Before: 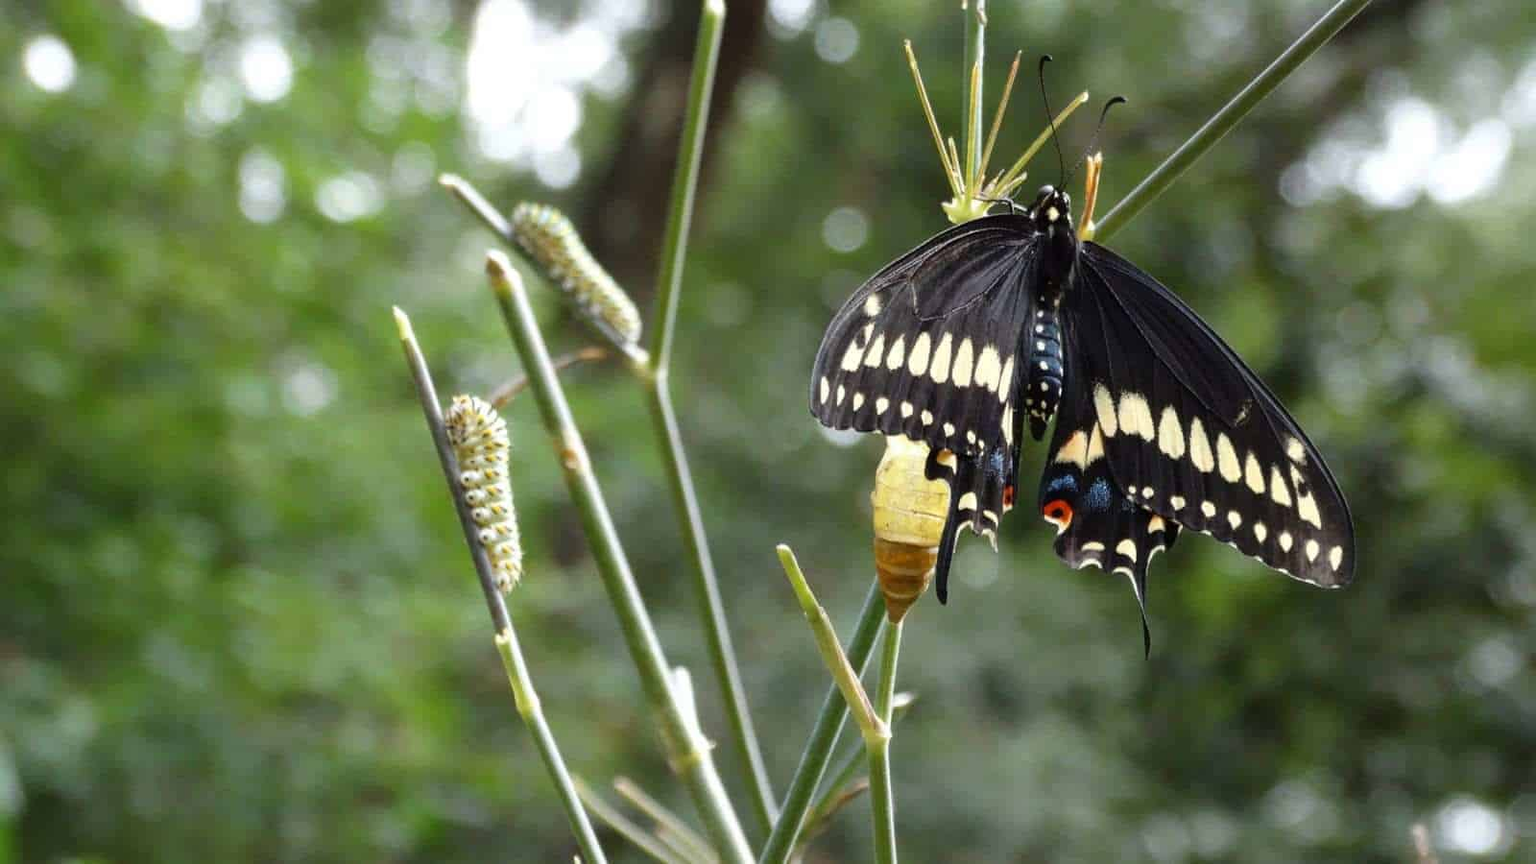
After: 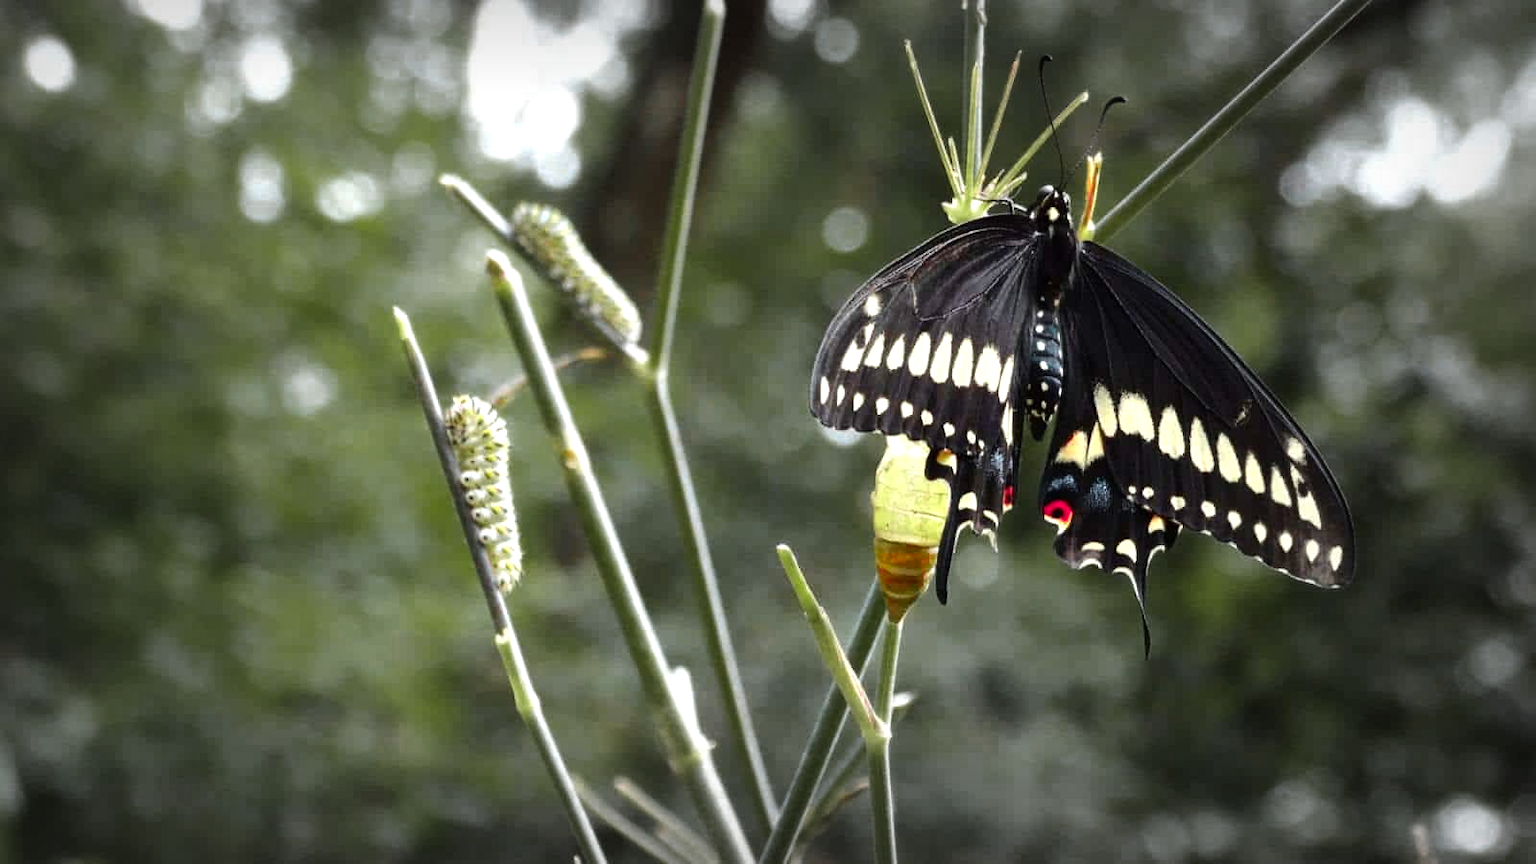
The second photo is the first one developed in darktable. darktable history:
vignetting: fall-off start 52.51%, automatic ratio true, width/height ratio 1.317, shape 0.208, unbound false
color zones: curves: ch0 [(0, 0.533) (0.126, 0.533) (0.234, 0.533) (0.368, 0.357) (0.5, 0.5) (0.625, 0.5) (0.74, 0.637) (0.875, 0.5)]; ch1 [(0.004, 0.708) (0.129, 0.662) (0.25, 0.5) (0.375, 0.331) (0.496, 0.396) (0.625, 0.649) (0.739, 0.26) (0.875, 0.5) (1, 0.478)]; ch2 [(0, 0.409) (0.132, 0.403) (0.236, 0.558) (0.379, 0.448) (0.5, 0.5) (0.625, 0.5) (0.691, 0.39) (0.875, 0.5)]
tone equalizer: -8 EV -0.408 EV, -7 EV -0.374 EV, -6 EV -0.329 EV, -5 EV -0.258 EV, -3 EV 0.238 EV, -2 EV 0.313 EV, -1 EV 0.415 EV, +0 EV 0.436 EV, edges refinement/feathering 500, mask exposure compensation -1.57 EV, preserve details no
